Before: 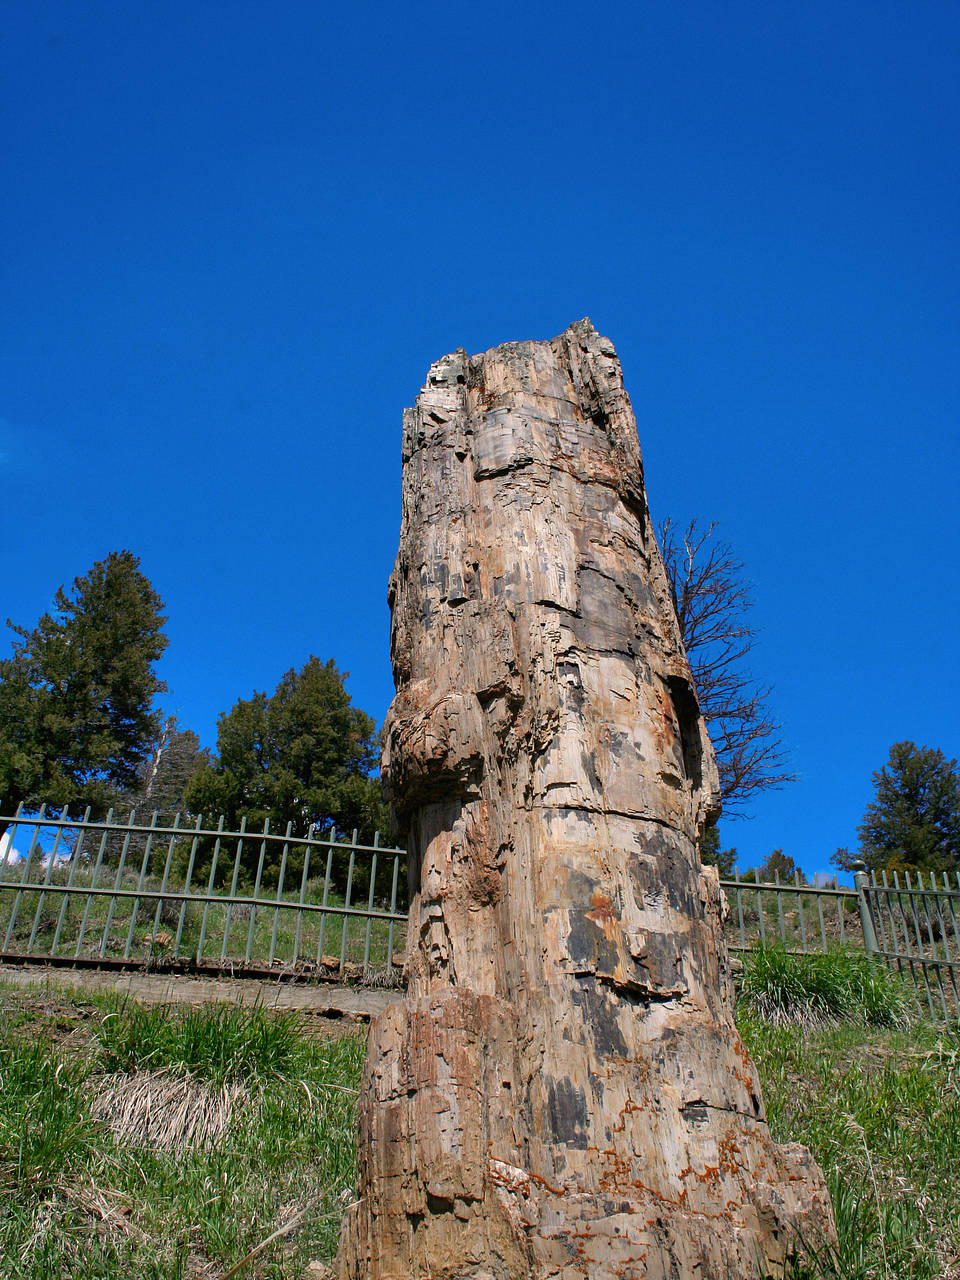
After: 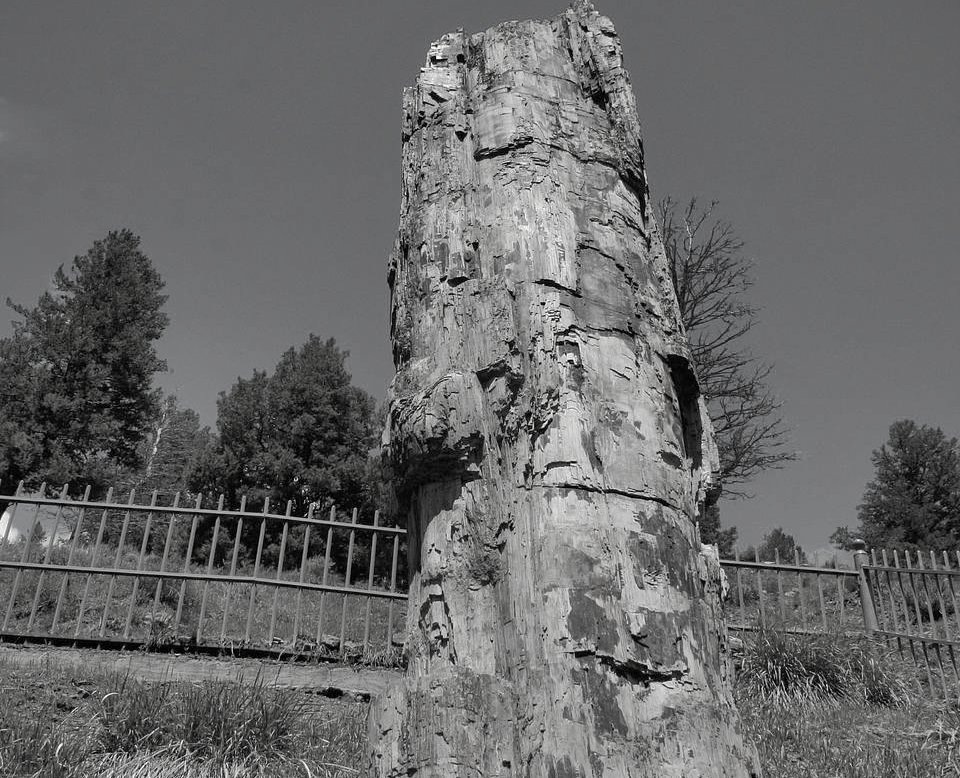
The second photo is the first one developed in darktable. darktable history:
color calibration: illuminant same as pipeline (D50), adaptation XYZ, x 0.346, y 0.358, temperature 5007.15 K
tone curve: curves: ch0 [(0, 0) (0.003, 0.003) (0.011, 0.011) (0.025, 0.025) (0.044, 0.044) (0.069, 0.069) (0.1, 0.099) (0.136, 0.135) (0.177, 0.176) (0.224, 0.223) (0.277, 0.275) (0.335, 0.333) (0.399, 0.396) (0.468, 0.465) (0.543, 0.545) (0.623, 0.625) (0.709, 0.71) (0.801, 0.801) (0.898, 0.898) (1, 1)], preserve colors none
contrast brightness saturation: saturation -0.984
crop and rotate: top 25.121%, bottom 14.035%
shadows and highlights: on, module defaults
